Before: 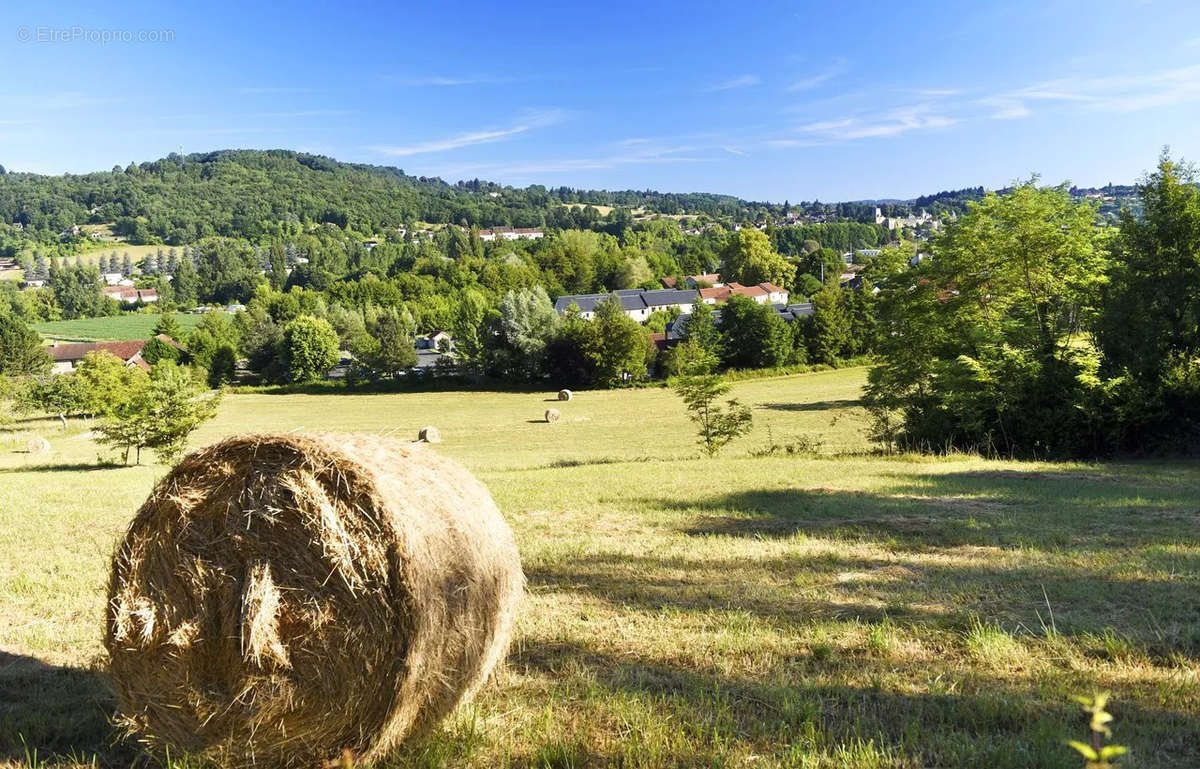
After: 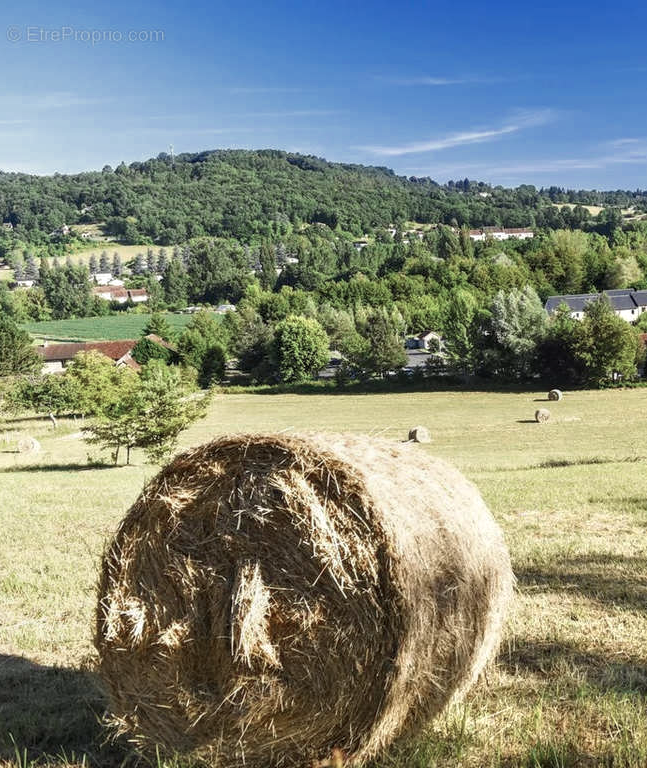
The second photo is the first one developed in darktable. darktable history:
color zones: curves: ch0 [(0, 0.5) (0.125, 0.4) (0.25, 0.5) (0.375, 0.4) (0.5, 0.4) (0.625, 0.35) (0.75, 0.35) (0.875, 0.5)]; ch1 [(0, 0.35) (0.125, 0.45) (0.25, 0.35) (0.375, 0.35) (0.5, 0.35) (0.625, 0.35) (0.75, 0.45) (0.875, 0.35)]; ch2 [(0, 0.6) (0.125, 0.5) (0.25, 0.5) (0.375, 0.6) (0.5, 0.6) (0.625, 0.5) (0.75, 0.5) (0.875, 0.5)]
crop: left 0.87%, right 45.191%, bottom 0.085%
local contrast: on, module defaults
